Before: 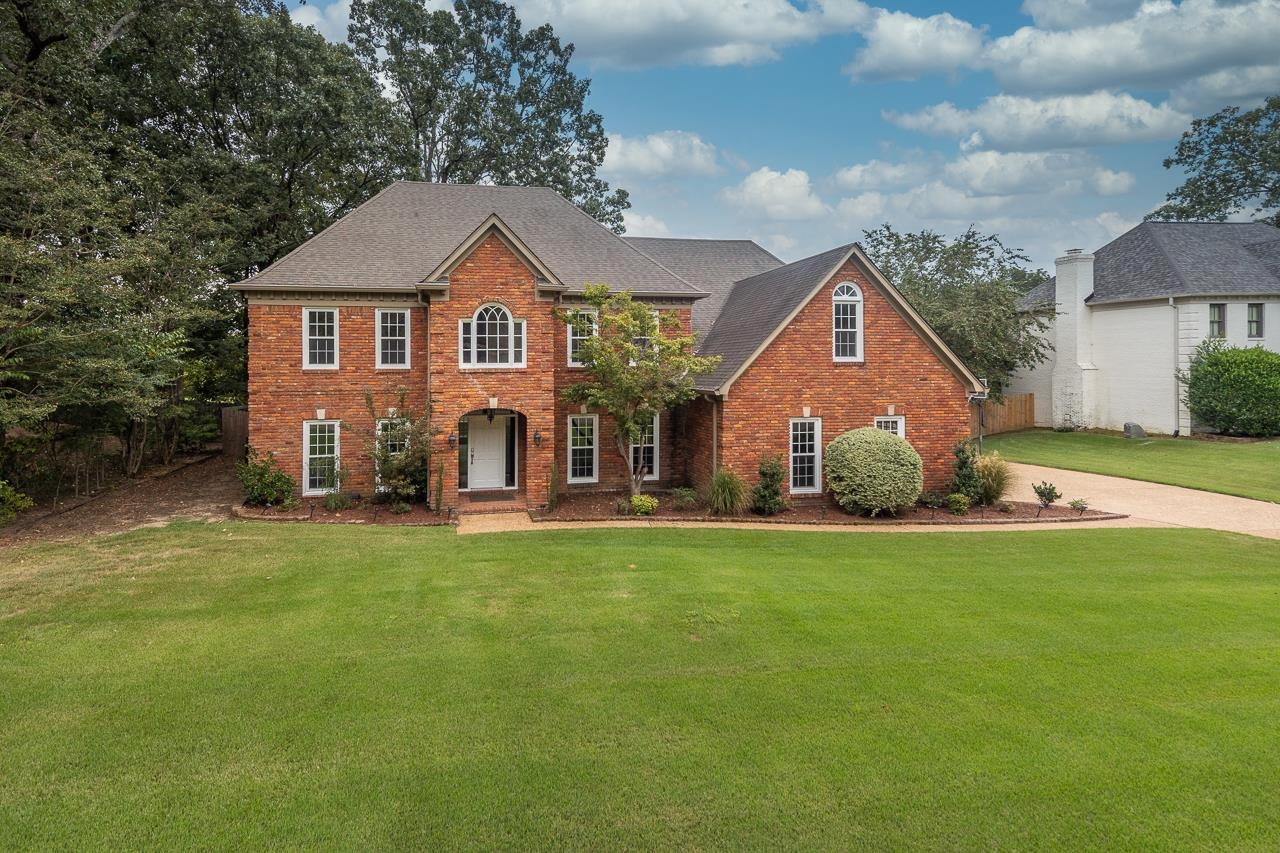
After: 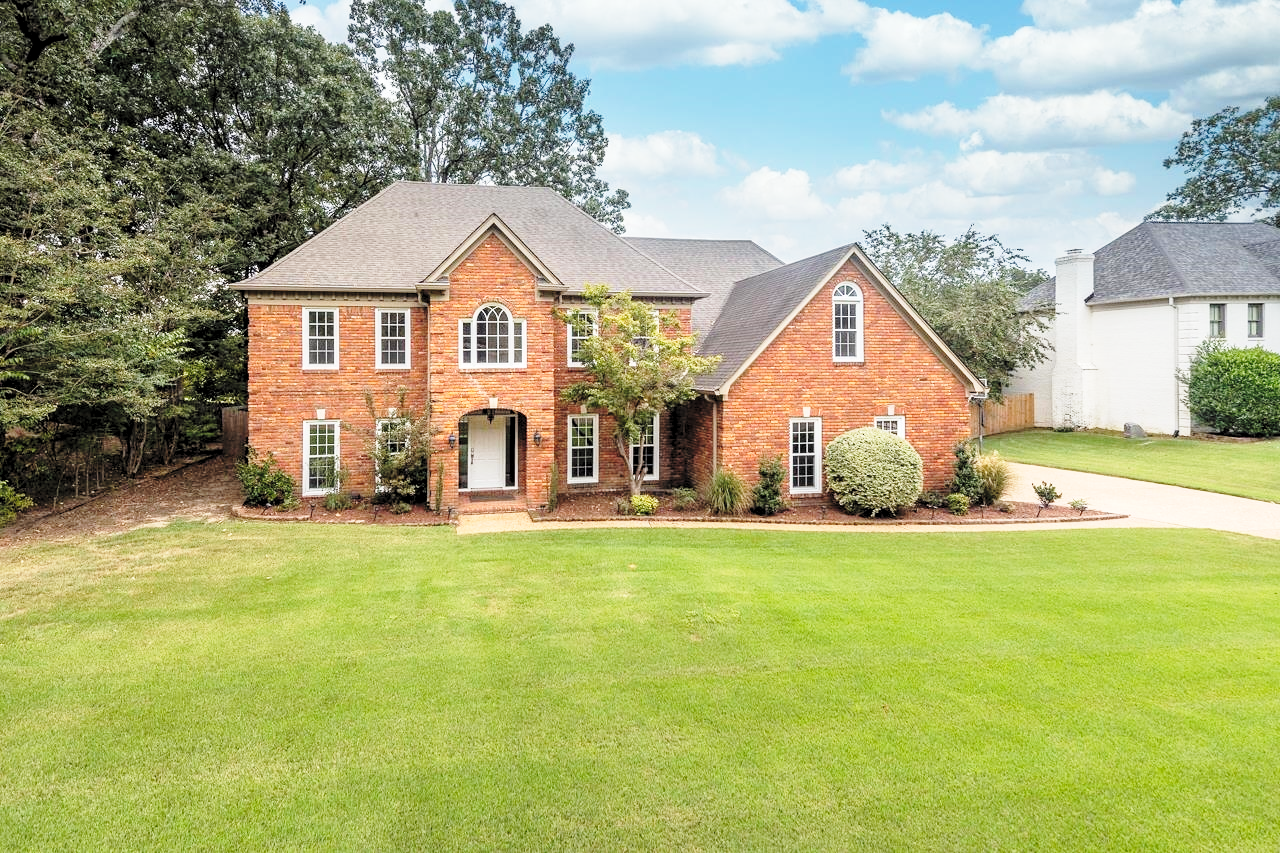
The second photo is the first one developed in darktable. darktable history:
exposure: black level correction -0.008, exposure 0.067 EV, compensate highlight preservation false
base curve: curves: ch0 [(0, 0) (0.028, 0.03) (0.121, 0.232) (0.46, 0.748) (0.859, 0.968) (1, 1)], preserve colors none
rgb levels: levels [[0.013, 0.434, 0.89], [0, 0.5, 1], [0, 0.5, 1]]
